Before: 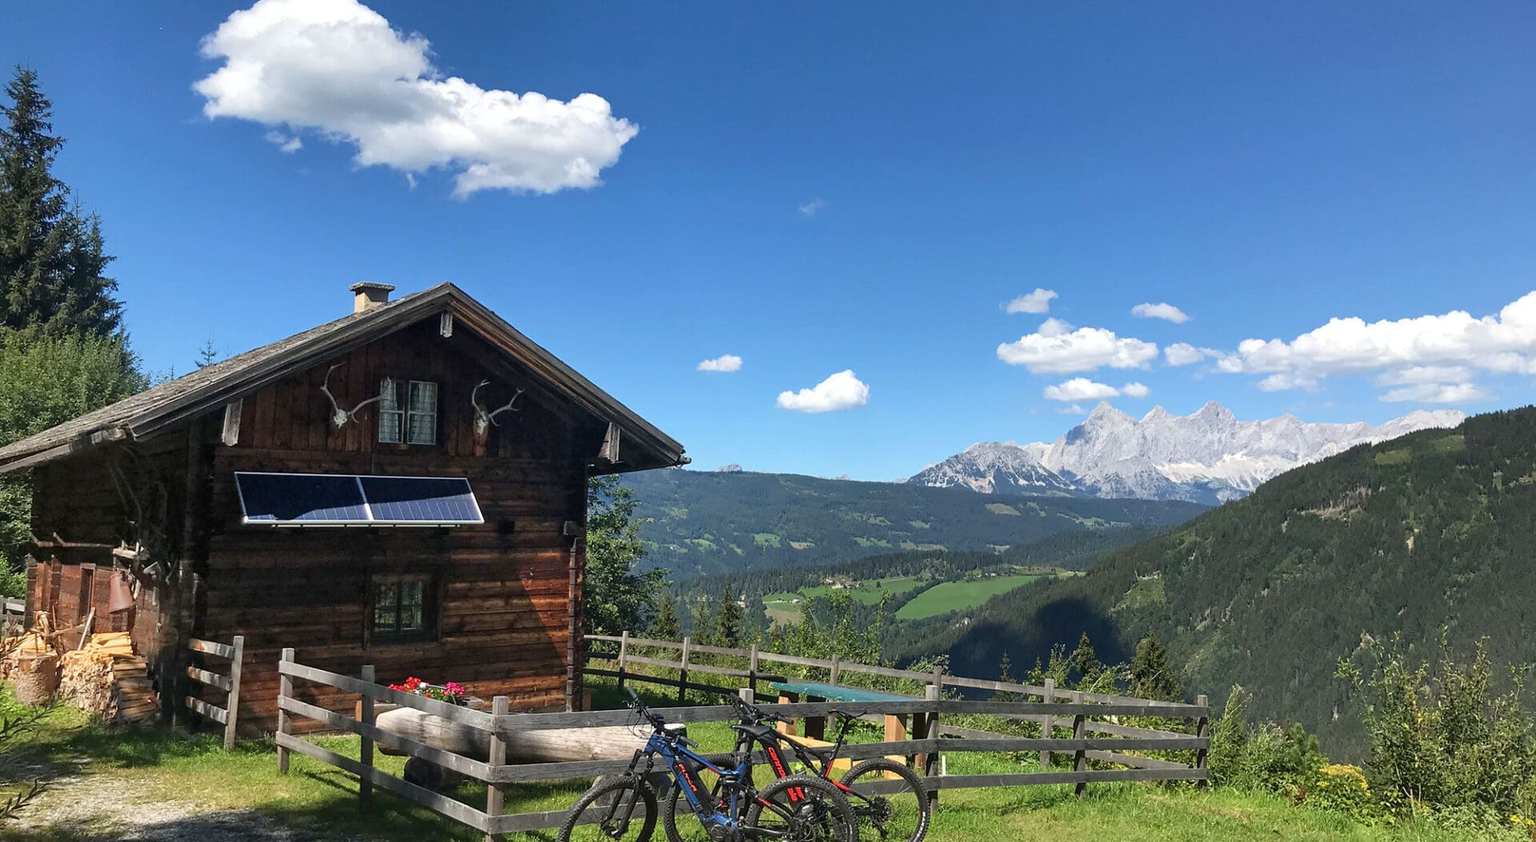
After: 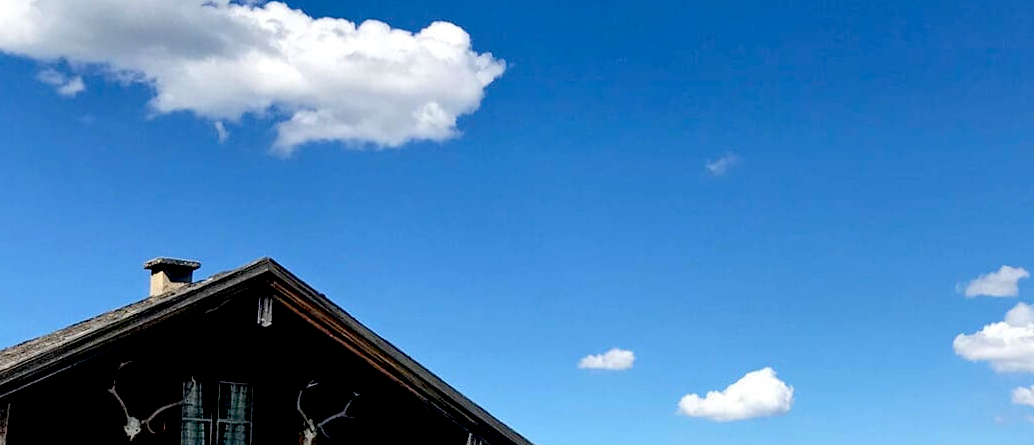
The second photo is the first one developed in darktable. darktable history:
exposure: black level correction 0.047, exposure 0.013 EV, compensate highlight preservation false
crop: left 15.306%, top 9.065%, right 30.789%, bottom 48.638%
